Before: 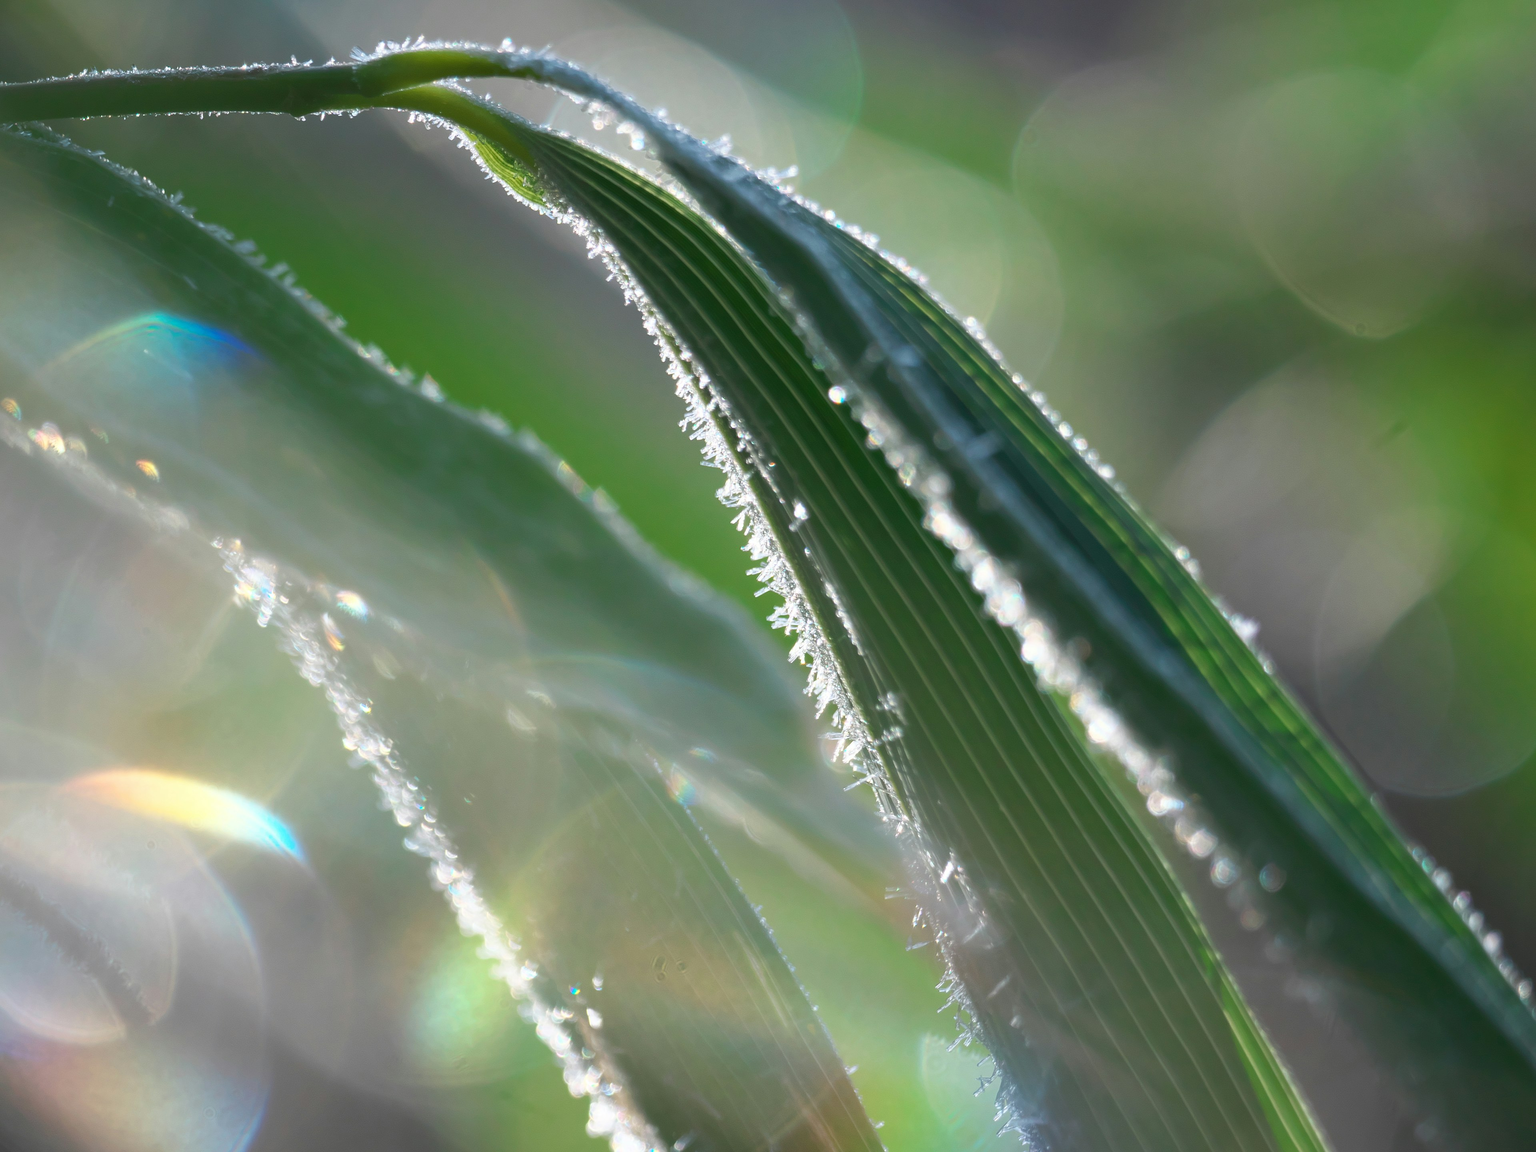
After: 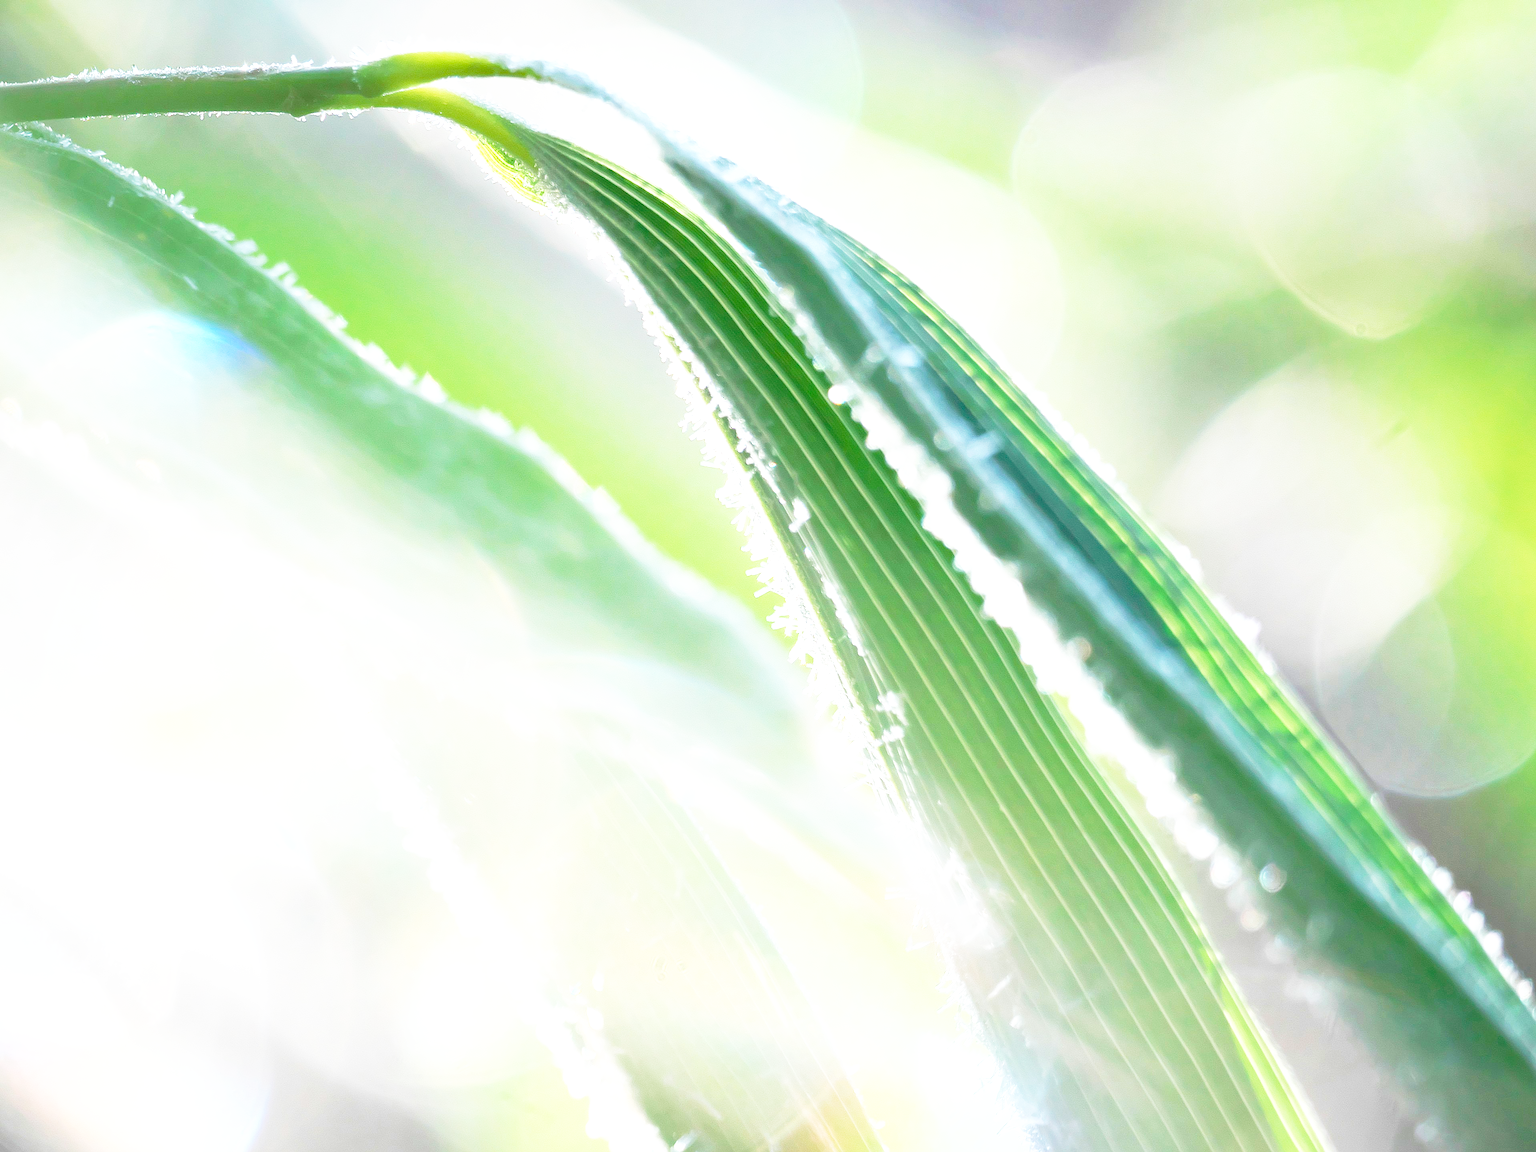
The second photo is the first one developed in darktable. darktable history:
exposure: black level correction 0, exposure 1.5 EV, compensate highlight preservation false
base curve: curves: ch0 [(0, 0) (0.012, 0.01) (0.073, 0.168) (0.31, 0.711) (0.645, 0.957) (1, 1)], preserve colors none
sharpen: on, module defaults
